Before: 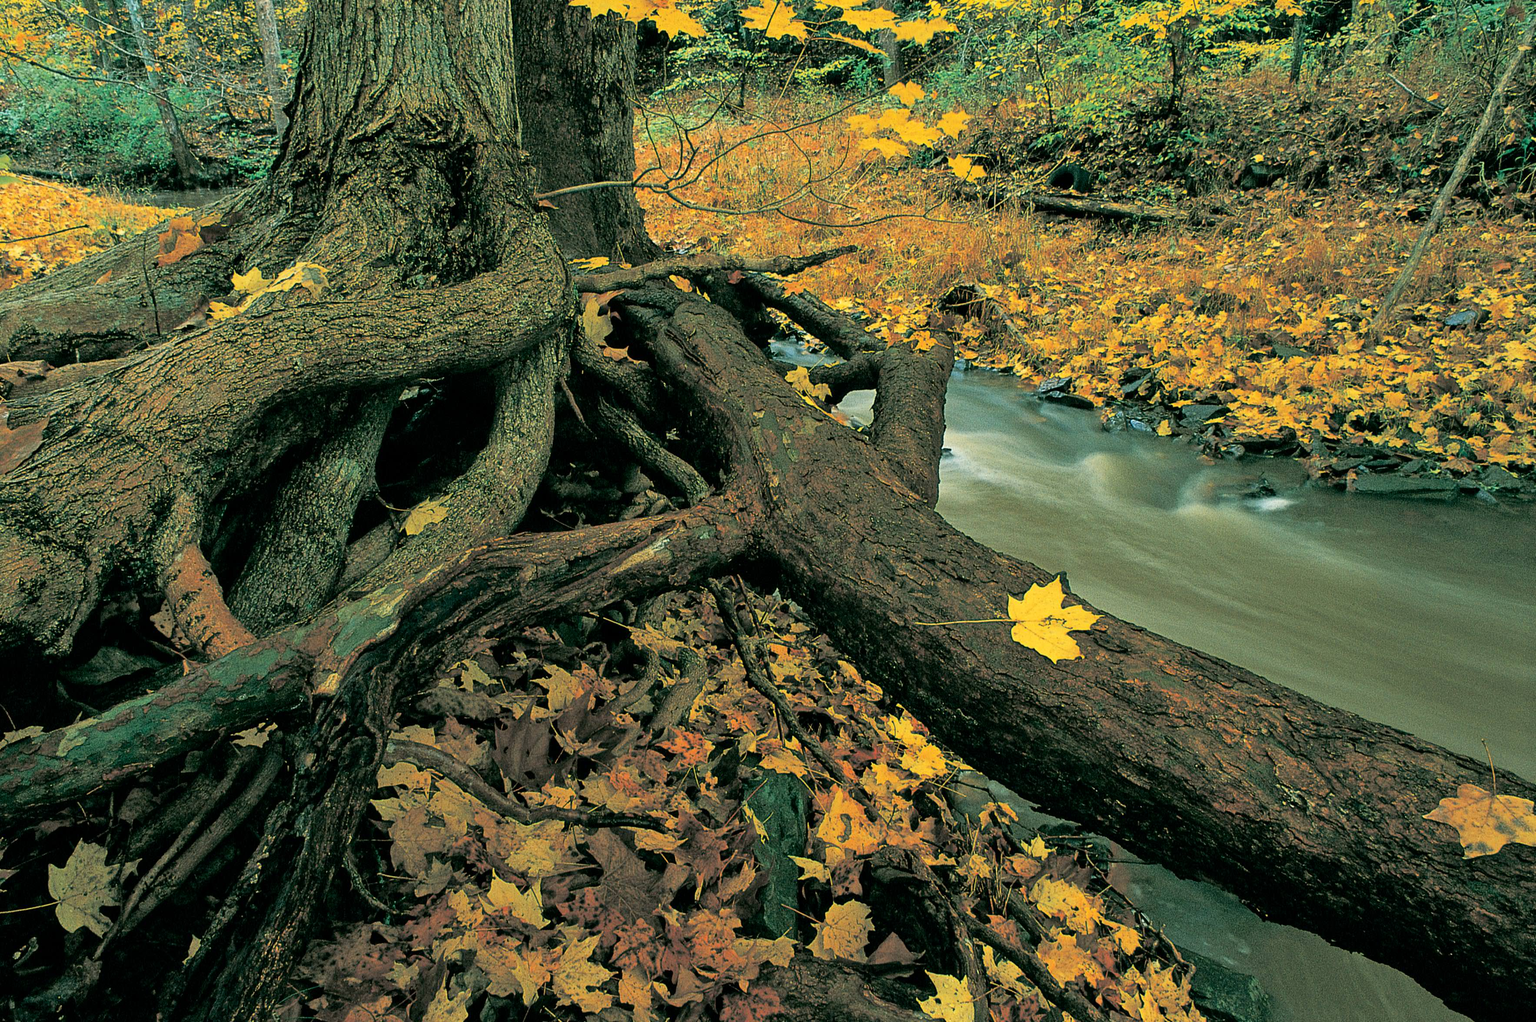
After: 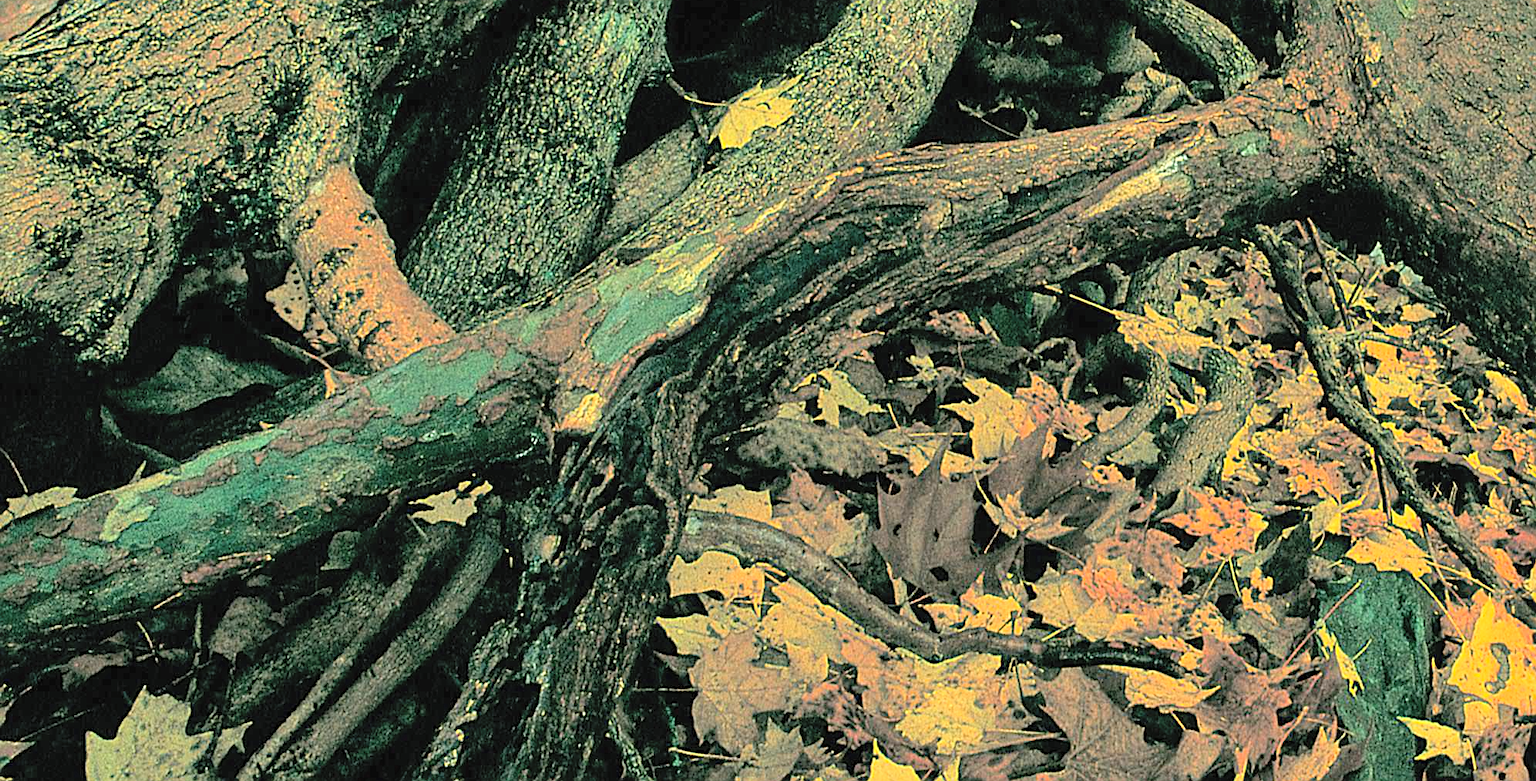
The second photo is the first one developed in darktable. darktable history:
crop: top 44.186%, right 43.594%, bottom 12.695%
sharpen: amount 0.495
contrast brightness saturation: contrast 0.102, brightness 0.319, saturation 0.144
exposure: black level correction 0, exposure 0.5 EV, compensate exposure bias true, compensate highlight preservation false
